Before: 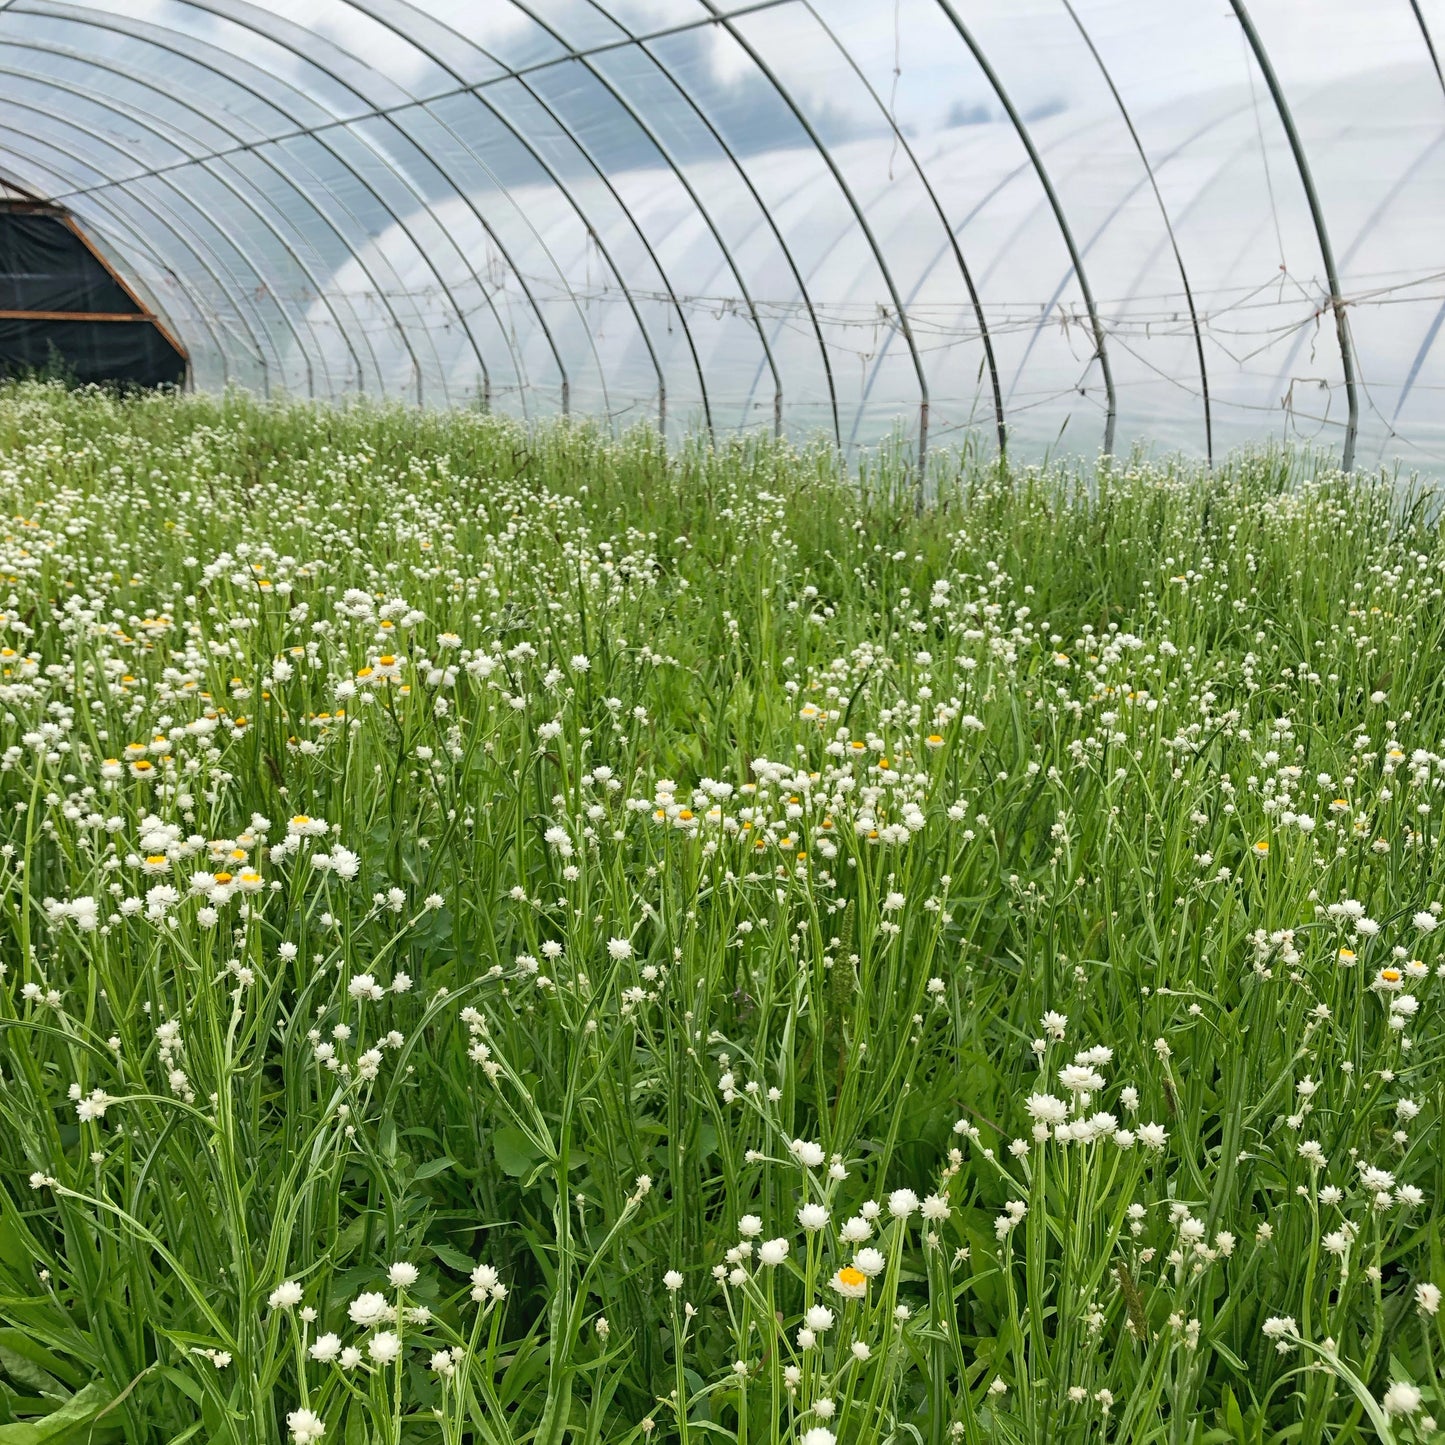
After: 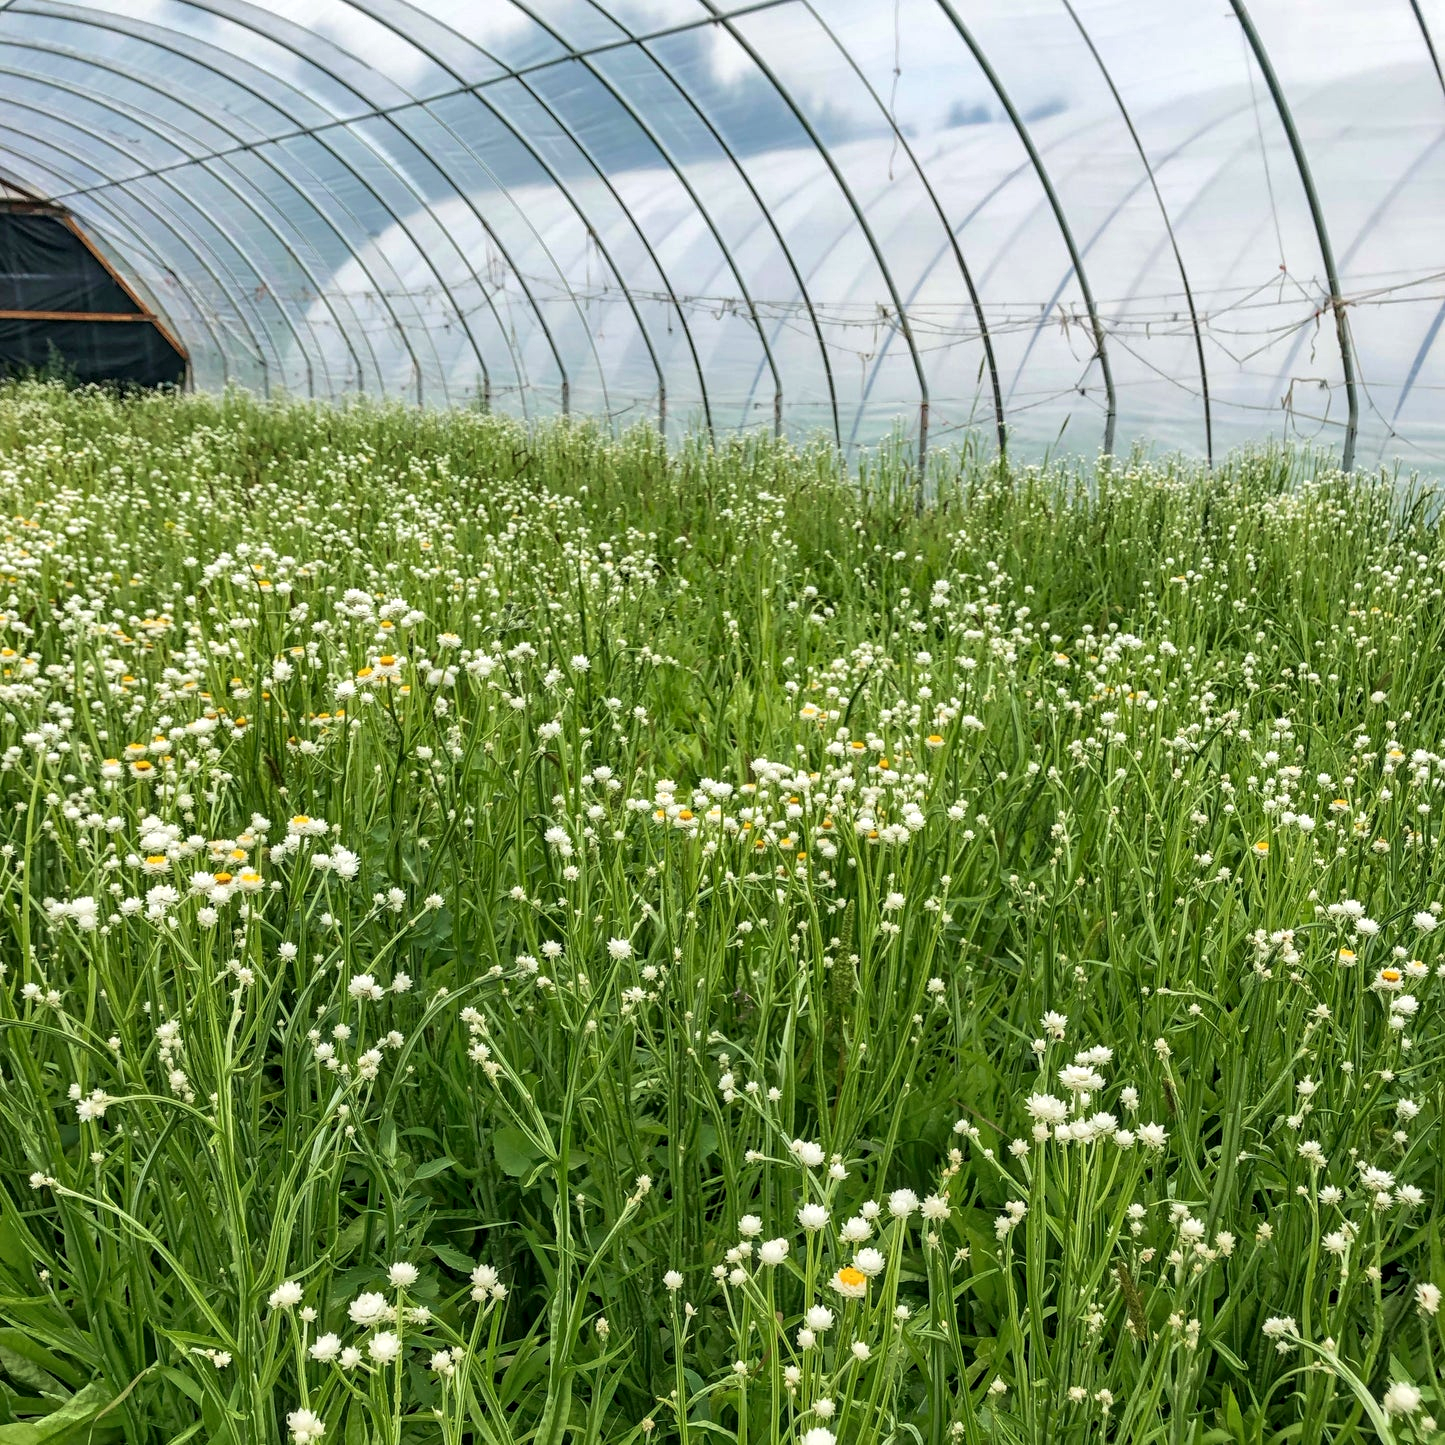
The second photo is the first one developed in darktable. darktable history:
local contrast: detail 130%
velvia: on, module defaults
